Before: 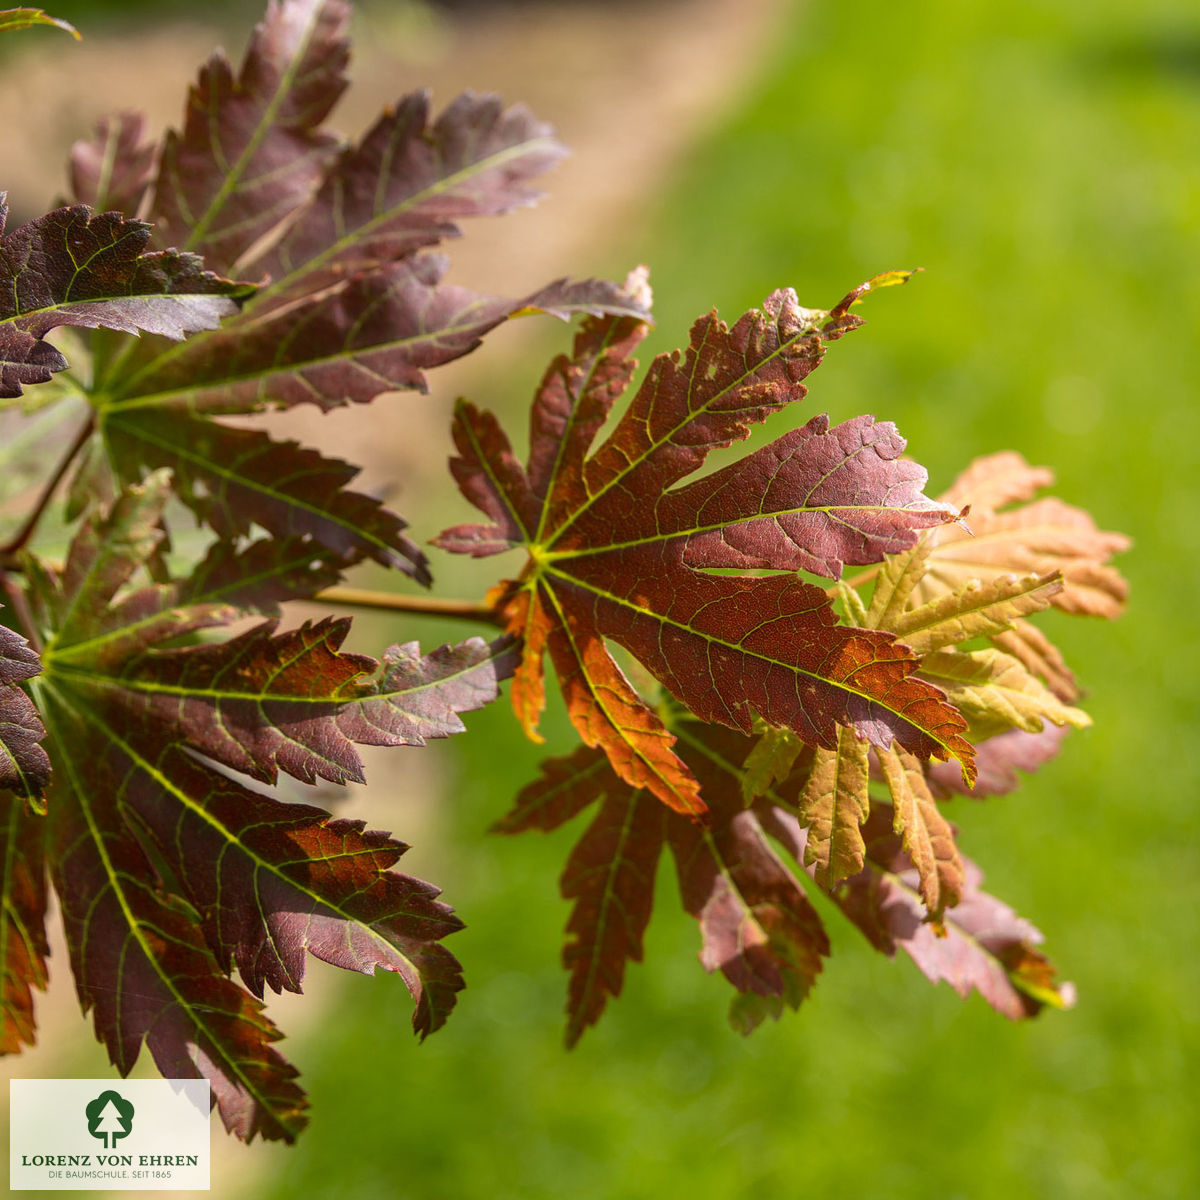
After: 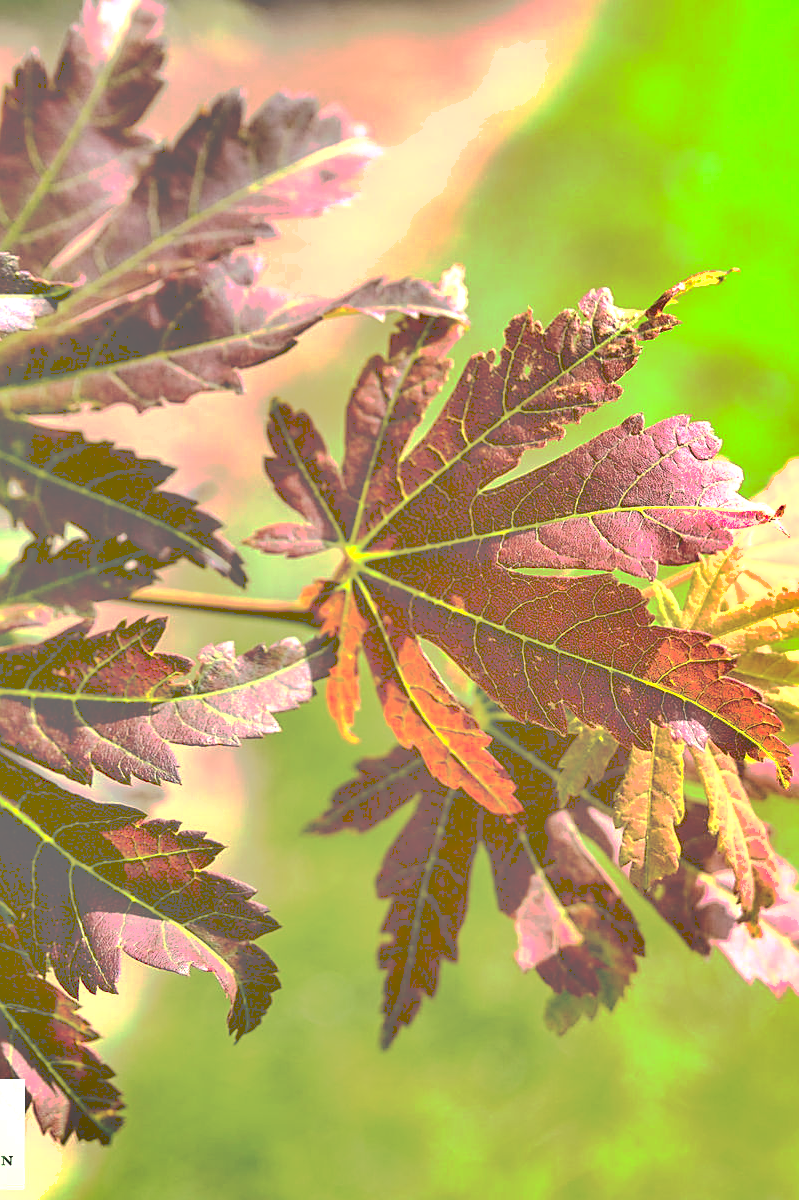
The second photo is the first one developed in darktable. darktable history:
crop: left 15.419%, right 17.914%
contrast brightness saturation: contrast 0.23, brightness 0.1, saturation 0.29
levels: levels [0, 0.492, 0.984]
shadows and highlights: shadows 12, white point adjustment 1.2, soften with gaussian
sharpen: on, module defaults
tone curve: curves: ch0 [(0, 0) (0.003, 0.439) (0.011, 0.439) (0.025, 0.439) (0.044, 0.439) (0.069, 0.439) (0.1, 0.439) (0.136, 0.44) (0.177, 0.444) (0.224, 0.45) (0.277, 0.462) (0.335, 0.487) (0.399, 0.528) (0.468, 0.577) (0.543, 0.621) (0.623, 0.669) (0.709, 0.715) (0.801, 0.764) (0.898, 0.804) (1, 1)], preserve colors none
exposure: black level correction 0, exposure 0.68 EV, compensate exposure bias true, compensate highlight preservation false
